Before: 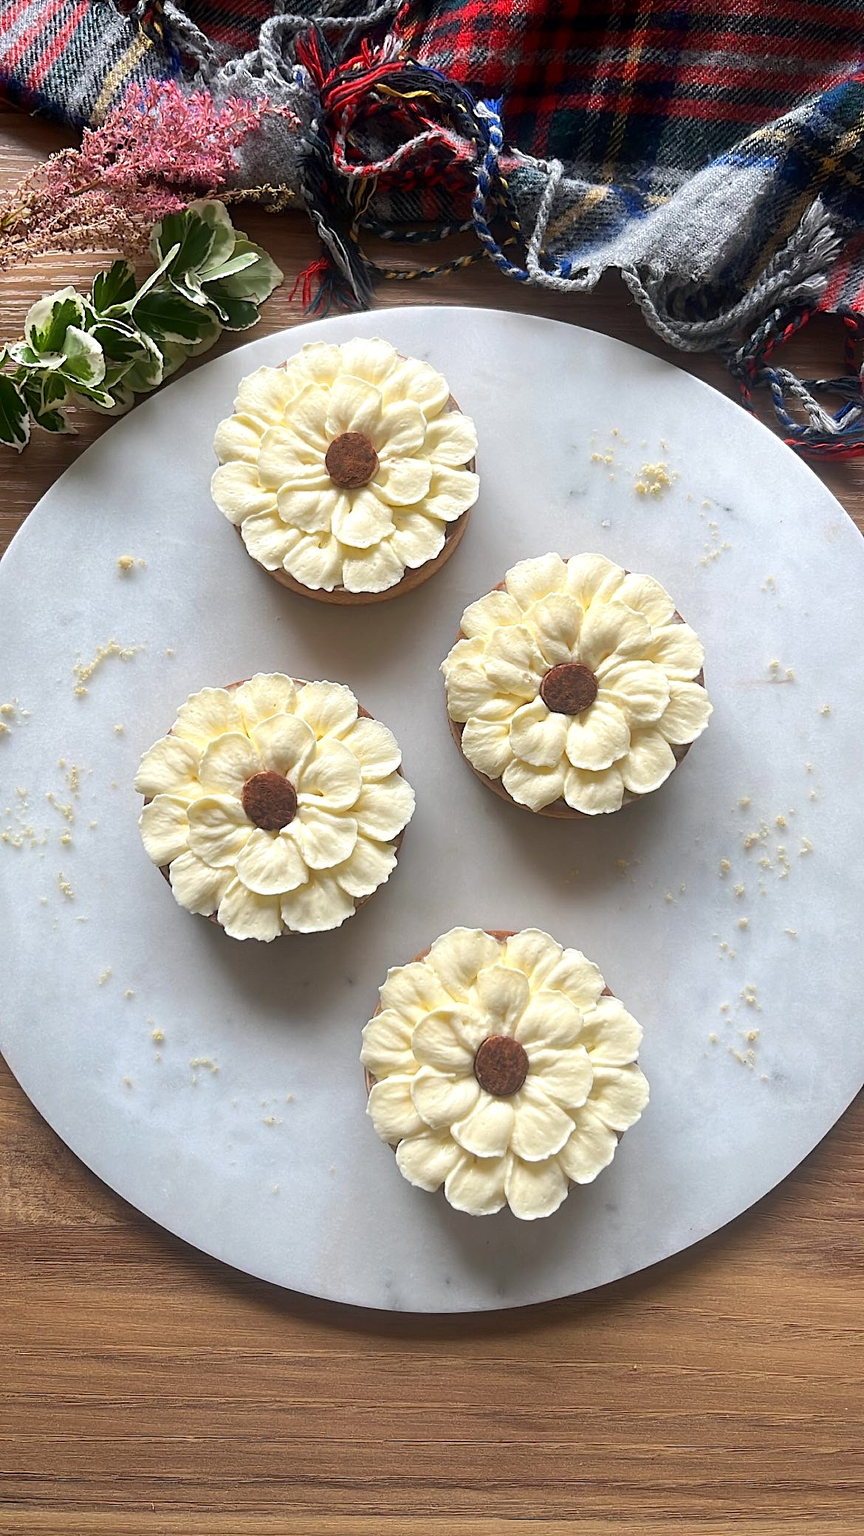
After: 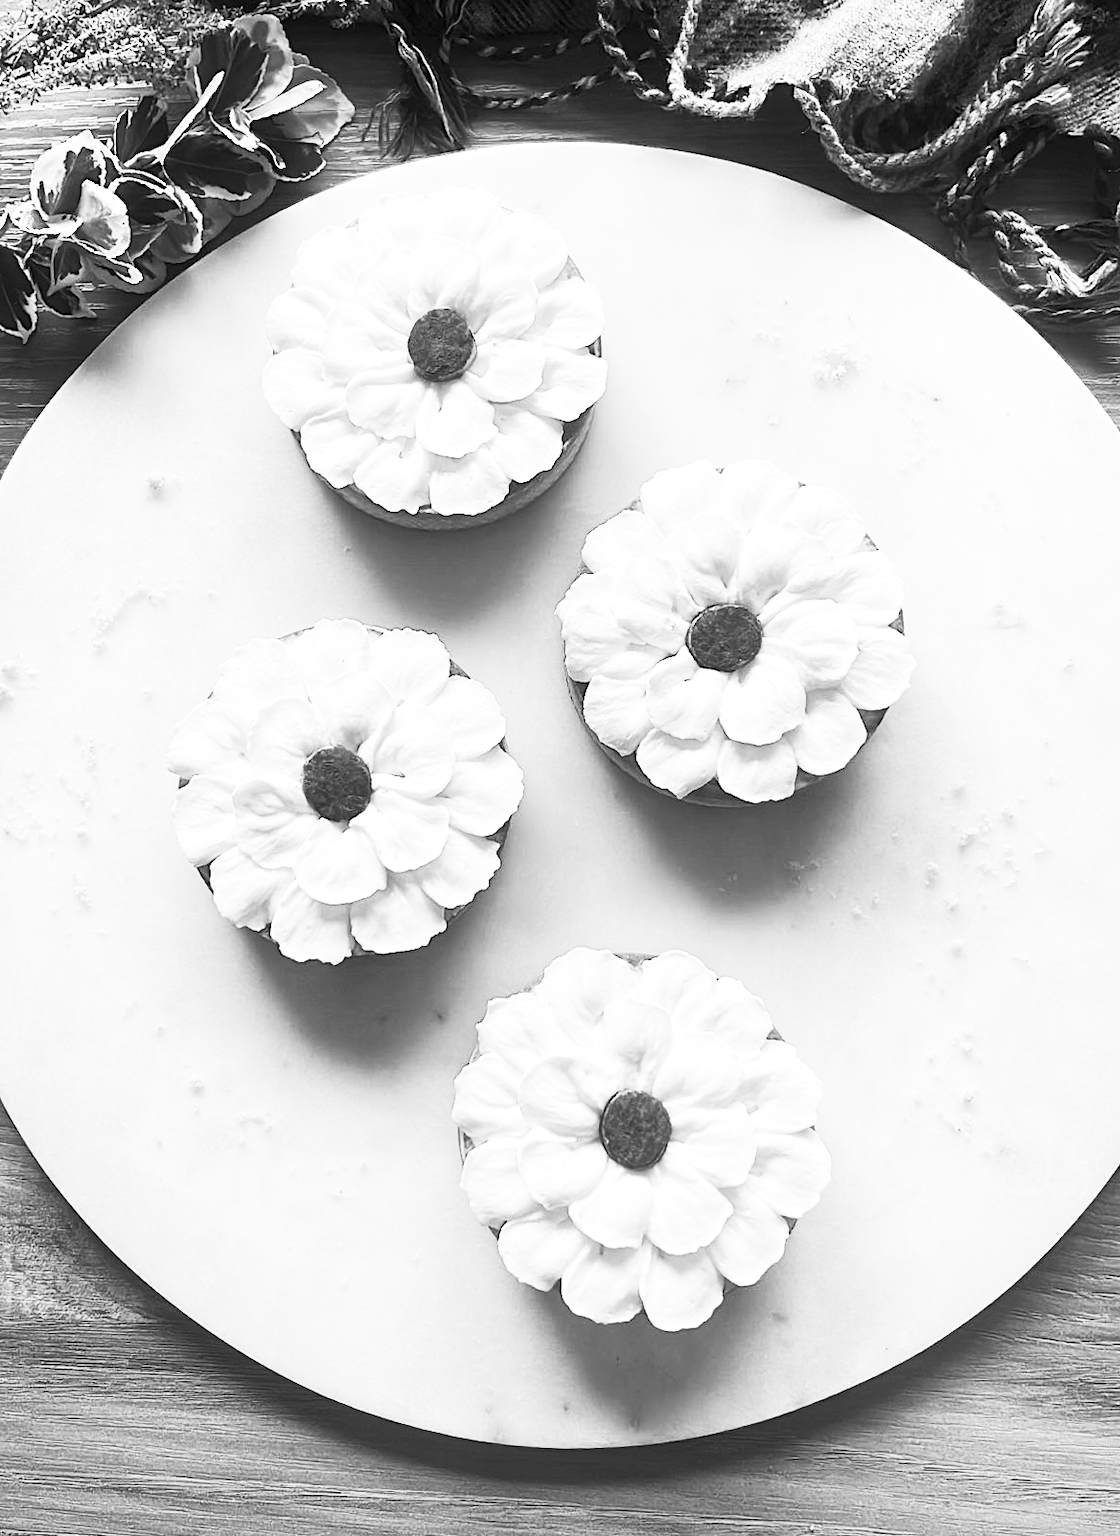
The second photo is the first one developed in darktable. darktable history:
rotate and perspective: lens shift (horizontal) -0.055, automatic cropping off
crop: top 13.819%, bottom 11.169%
contrast brightness saturation: contrast 0.53, brightness 0.47, saturation -1
